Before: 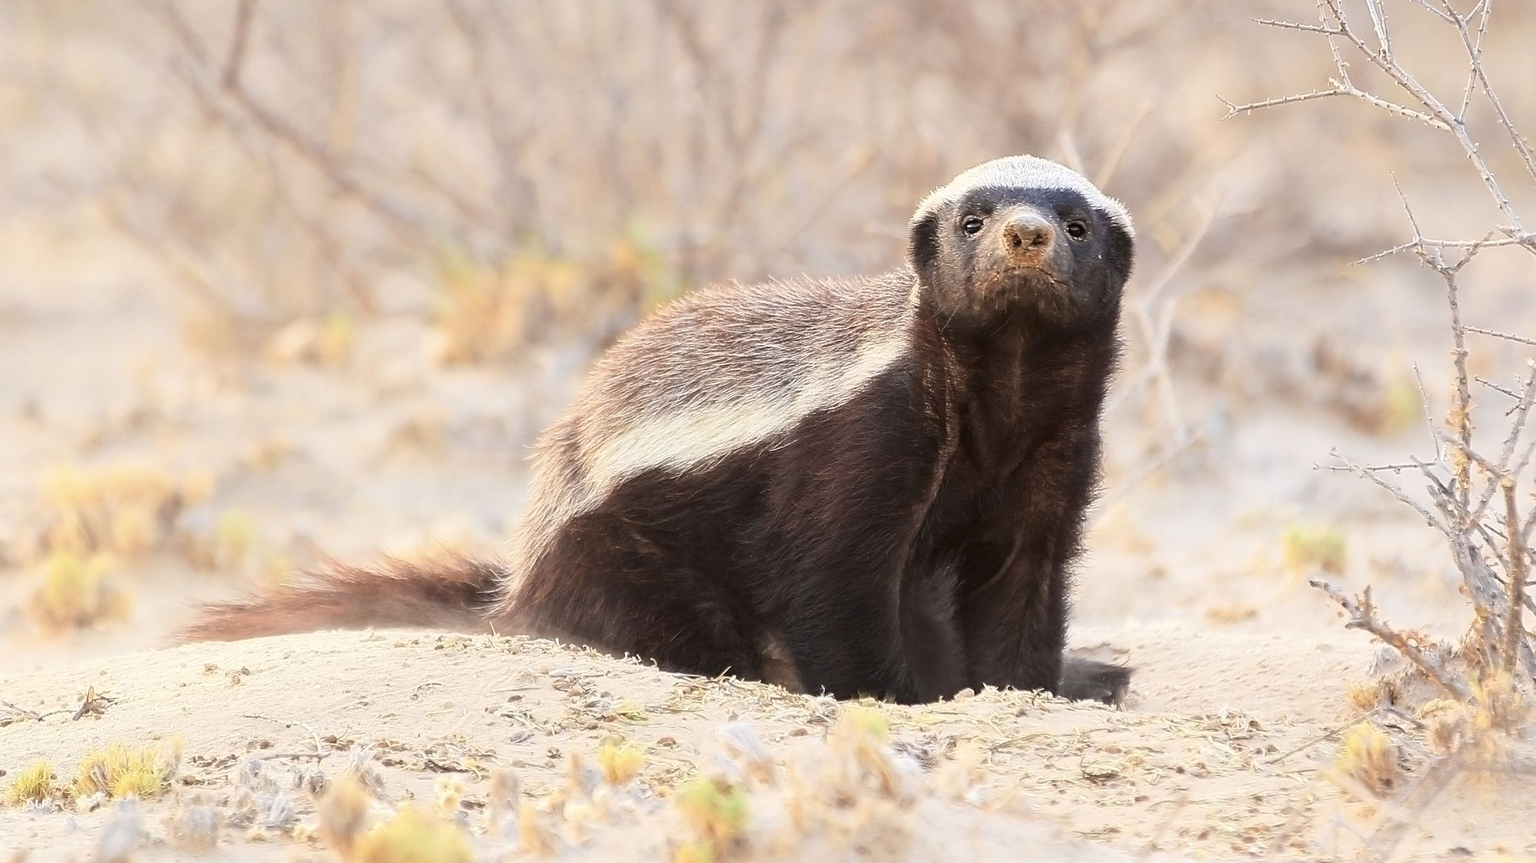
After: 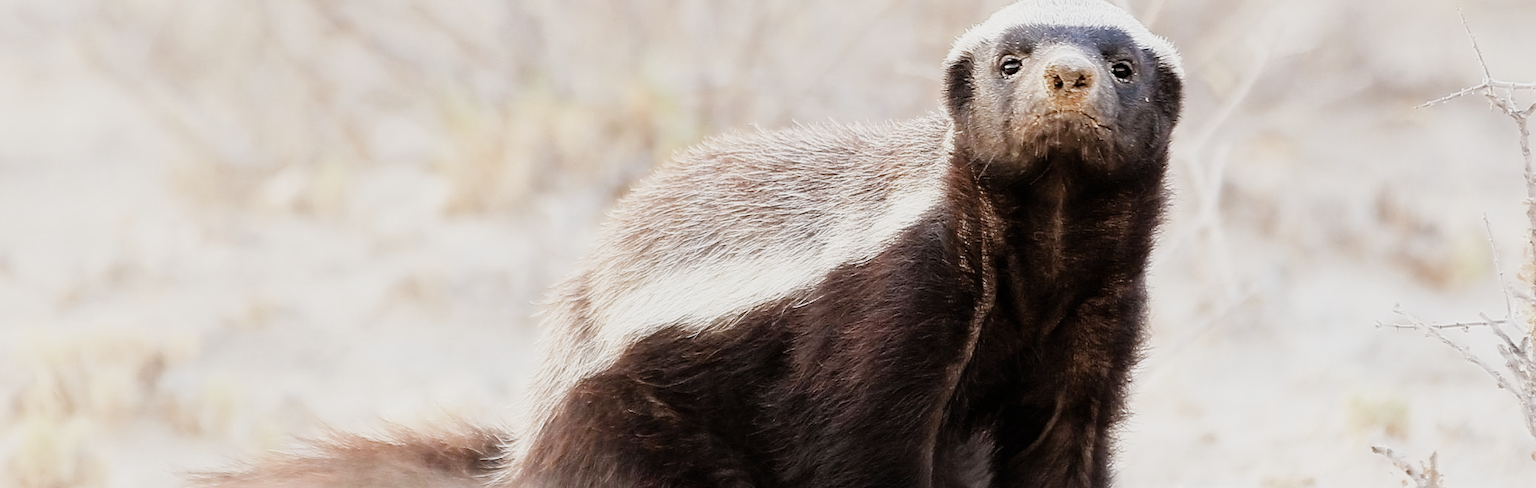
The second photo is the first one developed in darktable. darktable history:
crop: left 1.853%, top 19.022%, right 4.701%, bottom 28.131%
tone equalizer: -8 EV -0.715 EV, -7 EV -0.695 EV, -6 EV -0.573 EV, -5 EV -0.401 EV, -3 EV 0.369 EV, -2 EV 0.6 EV, -1 EV 0.684 EV, +0 EV 0.749 EV
filmic rgb: black relative exposure -7.65 EV, white relative exposure 4.56 EV, hardness 3.61, preserve chrominance no, color science v5 (2021)
